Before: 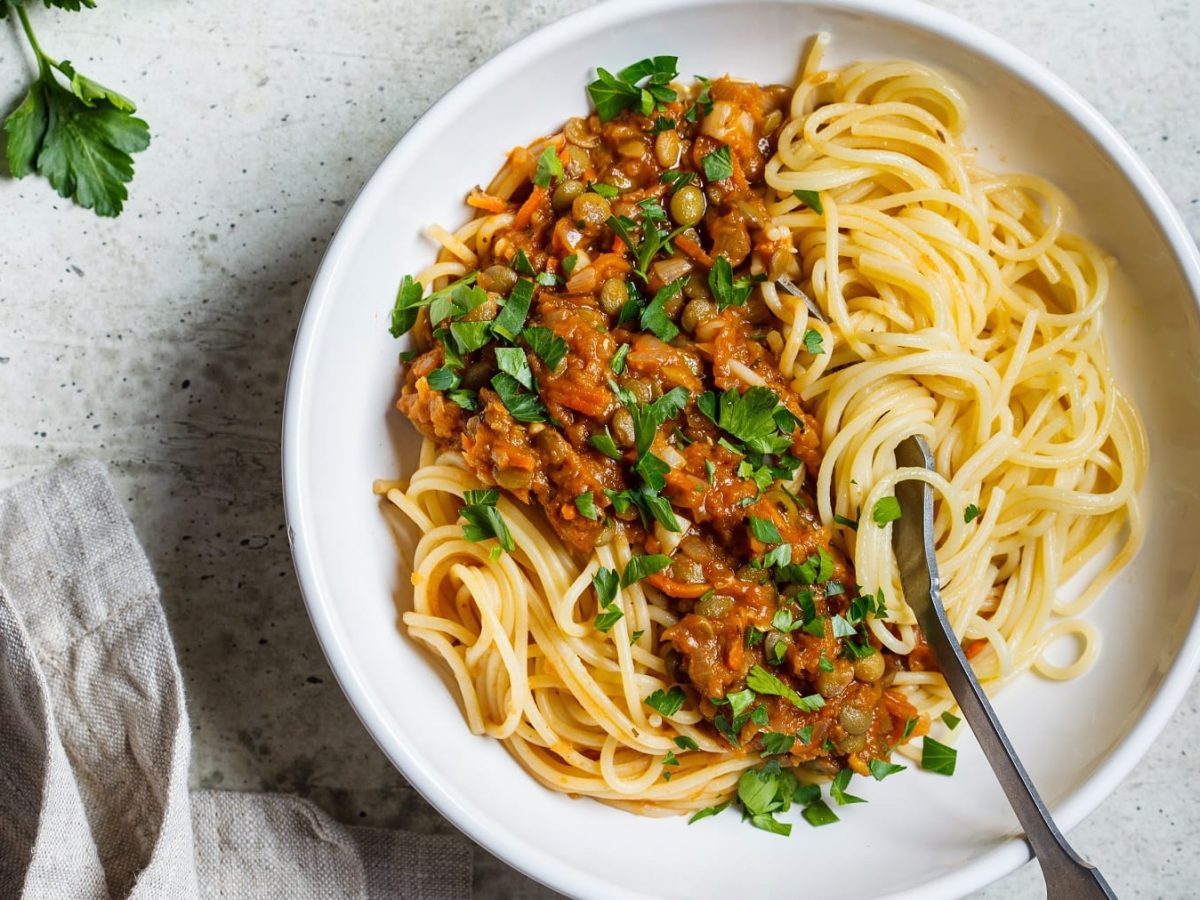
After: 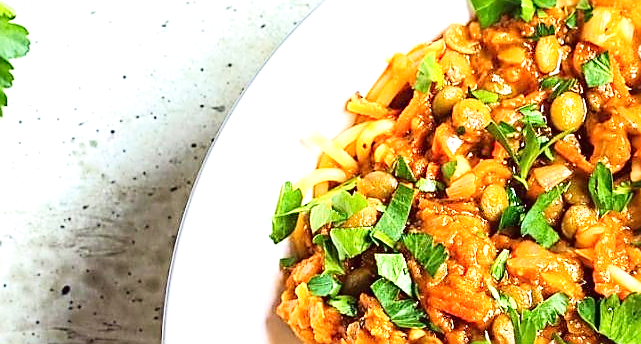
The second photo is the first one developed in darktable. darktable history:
velvia: on, module defaults
exposure: black level correction 0, exposure 1.2 EV, compensate highlight preservation false
sharpen: radius 1.381, amount 1.254, threshold 0.646
crop: left 10.071%, top 10.512%, right 36.472%, bottom 51.203%
tone curve: curves: ch0 [(0, 0.012) (0.144, 0.137) (0.326, 0.386) (0.489, 0.573) (0.656, 0.763) (0.849, 0.902) (1, 0.974)]; ch1 [(0, 0) (0.366, 0.367) (0.475, 0.453) (0.494, 0.493) (0.504, 0.497) (0.544, 0.579) (0.562, 0.619) (0.622, 0.694) (1, 1)]; ch2 [(0, 0) (0.333, 0.346) (0.375, 0.375) (0.424, 0.43) (0.476, 0.492) (0.502, 0.503) (0.533, 0.541) (0.572, 0.615) (0.605, 0.656) (0.641, 0.709) (1, 1)], color space Lab, linked channels, preserve colors none
